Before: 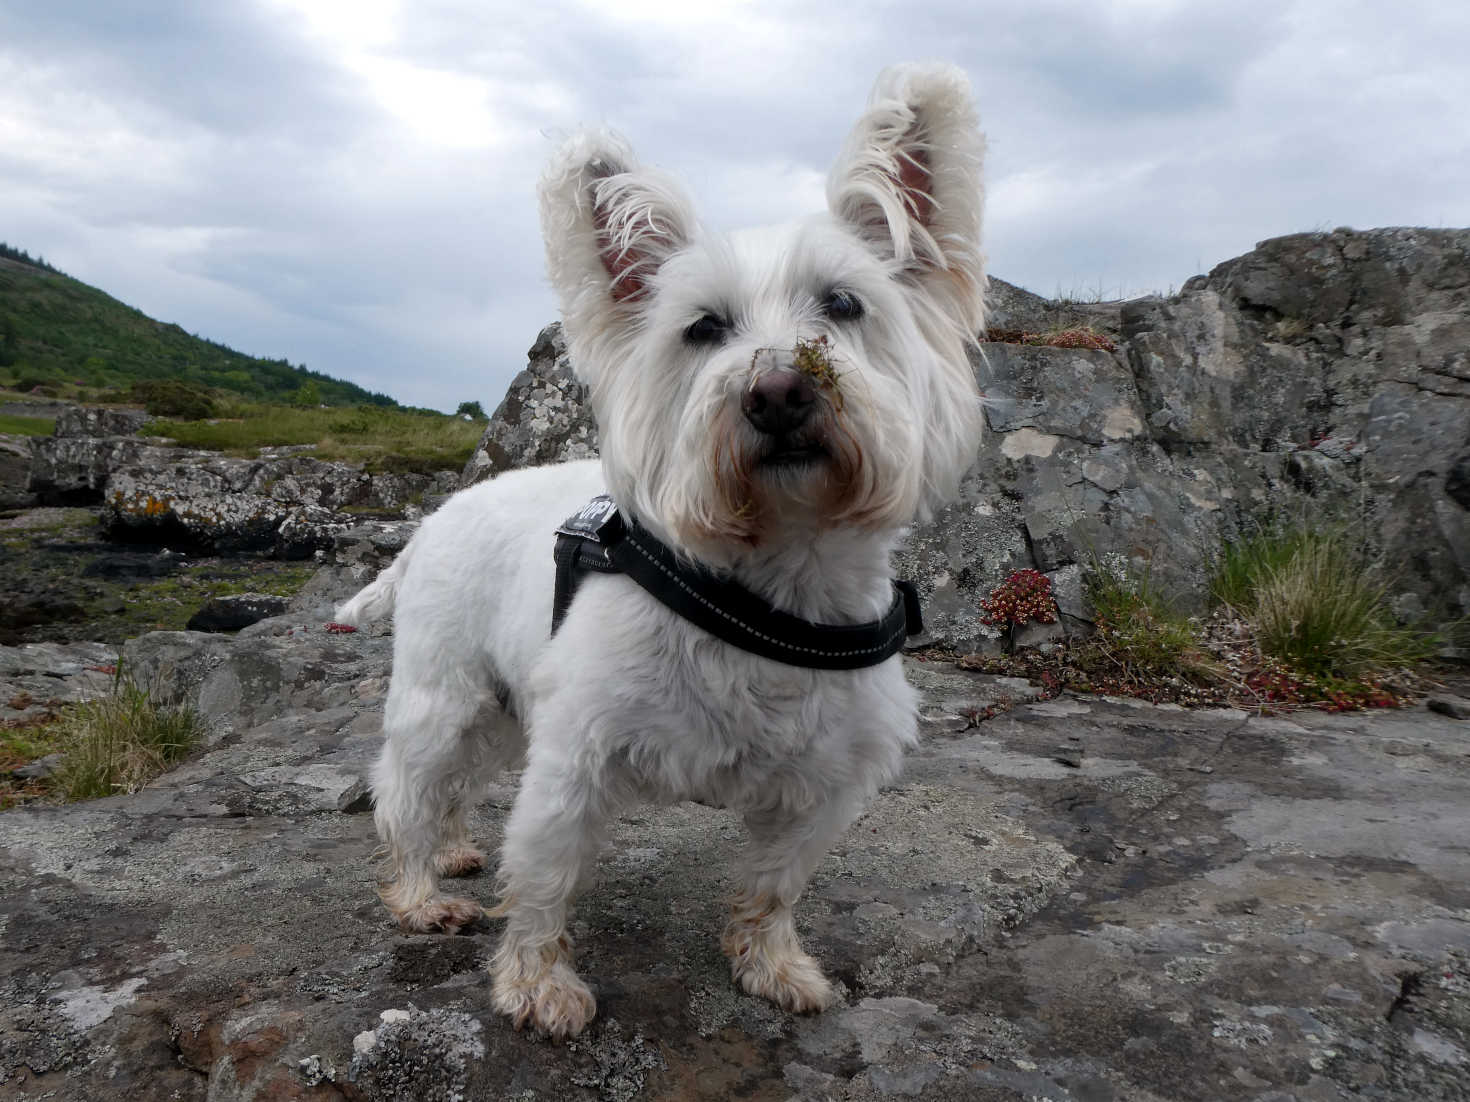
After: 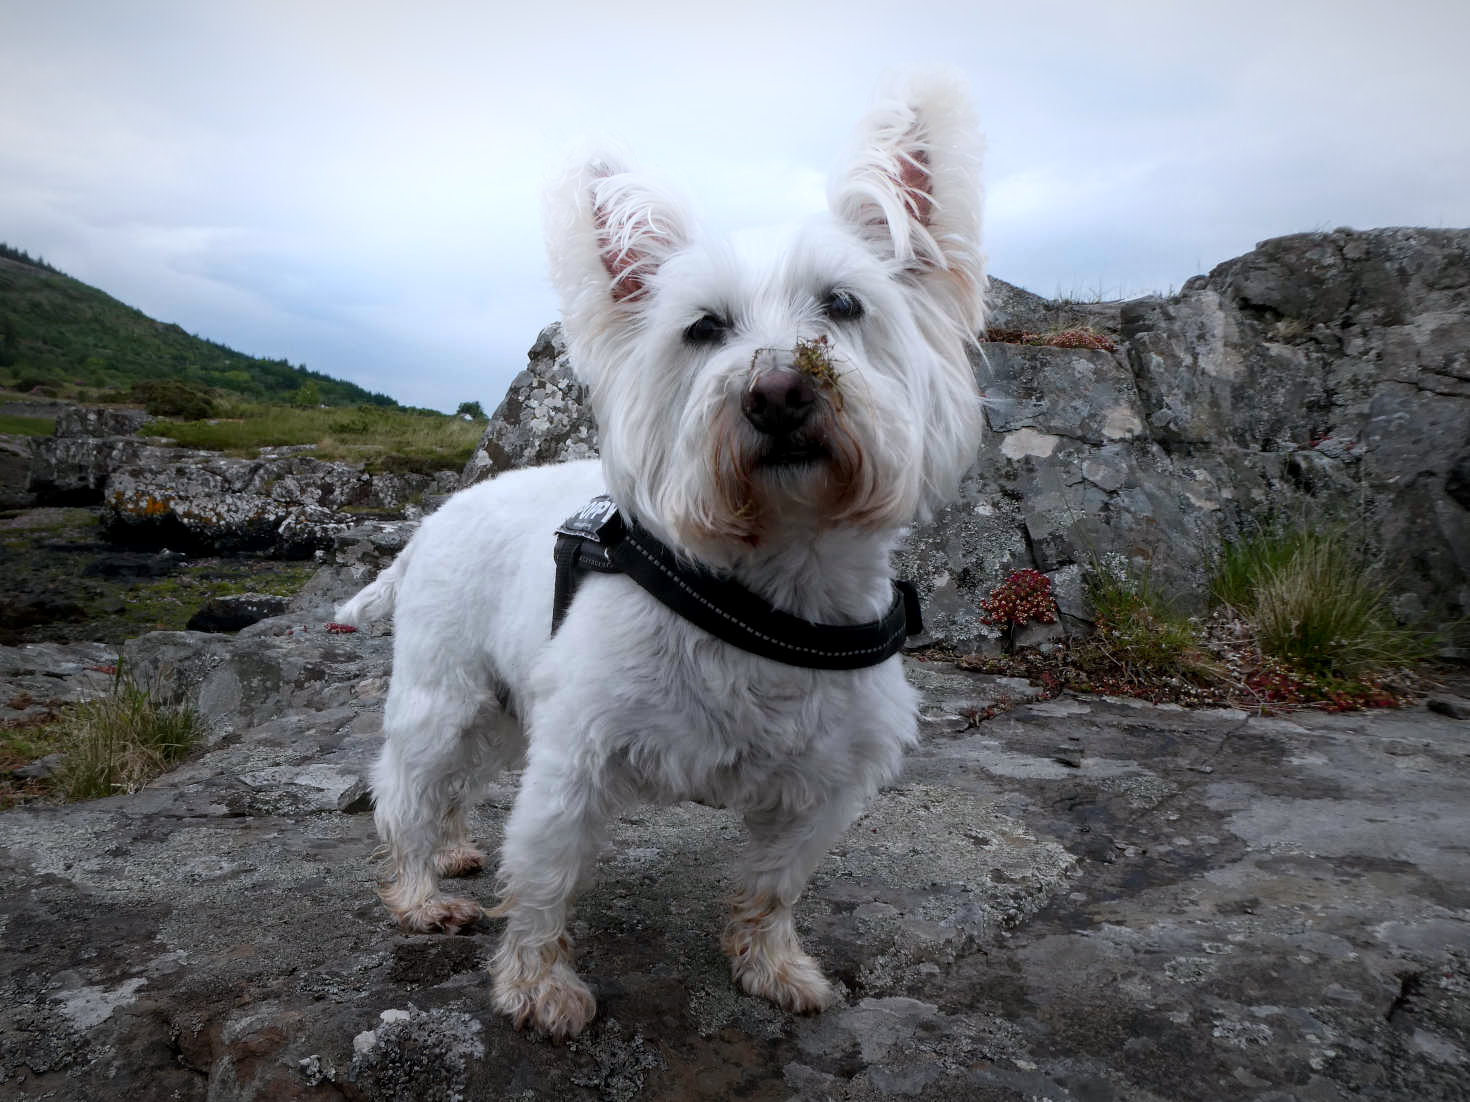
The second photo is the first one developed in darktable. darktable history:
shadows and highlights: shadows -54.65, highlights 87.63, soften with gaussian
vignetting: fall-off radius 98.75%, brightness -0.625, saturation -0.672, width/height ratio 1.338
local contrast: mode bilateral grid, contrast 20, coarseness 50, detail 119%, midtone range 0.2
color correction: highlights a* -0.852, highlights b* -8.46
base curve: preserve colors average RGB
